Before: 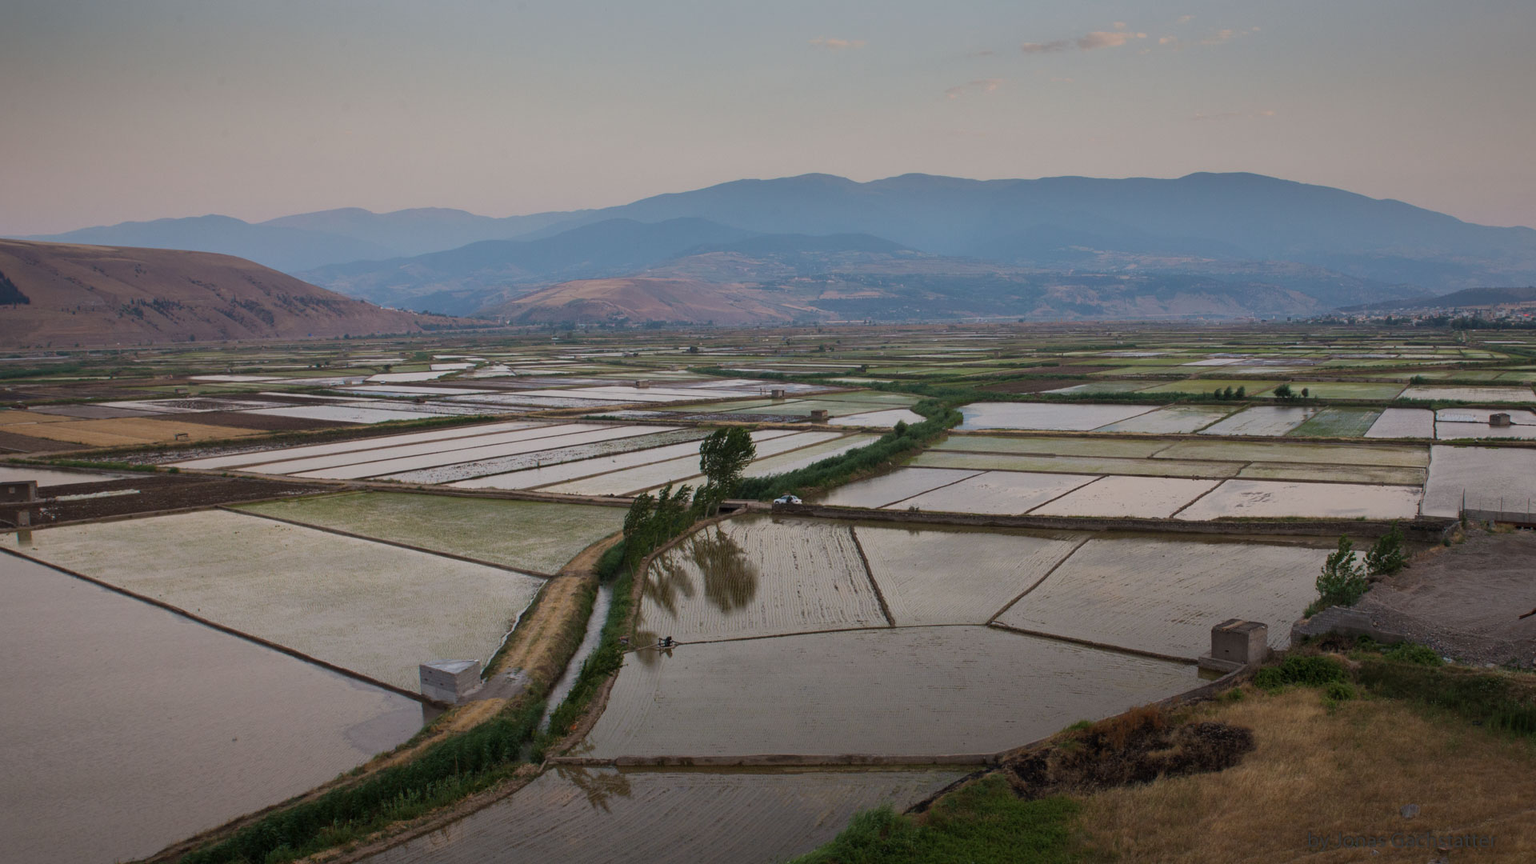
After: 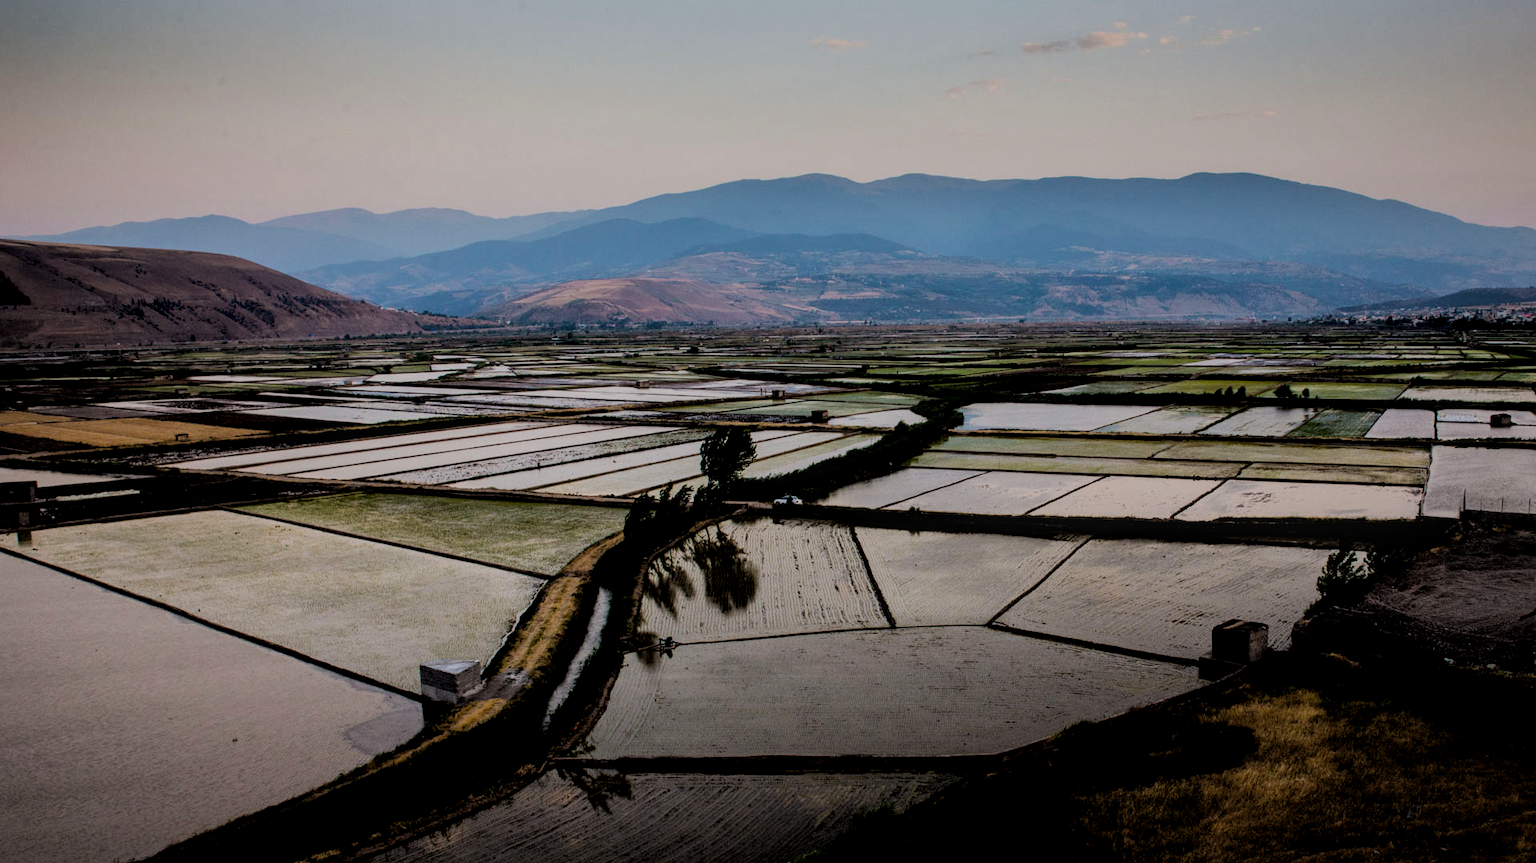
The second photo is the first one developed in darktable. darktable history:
filmic rgb: black relative exposure -2.99 EV, white relative exposure 4.56 EV, hardness 1.76, contrast 1.26
crop: left 0.049%
color balance rgb: global offset › luminance -1.416%, linear chroma grading › shadows 31.682%, linear chroma grading › global chroma -2.085%, linear chroma grading › mid-tones 3.946%, perceptual saturation grading › global saturation 19.774%, perceptual brilliance grading › global brilliance 14.844%, perceptual brilliance grading › shadows -34.38%
local contrast: on, module defaults
